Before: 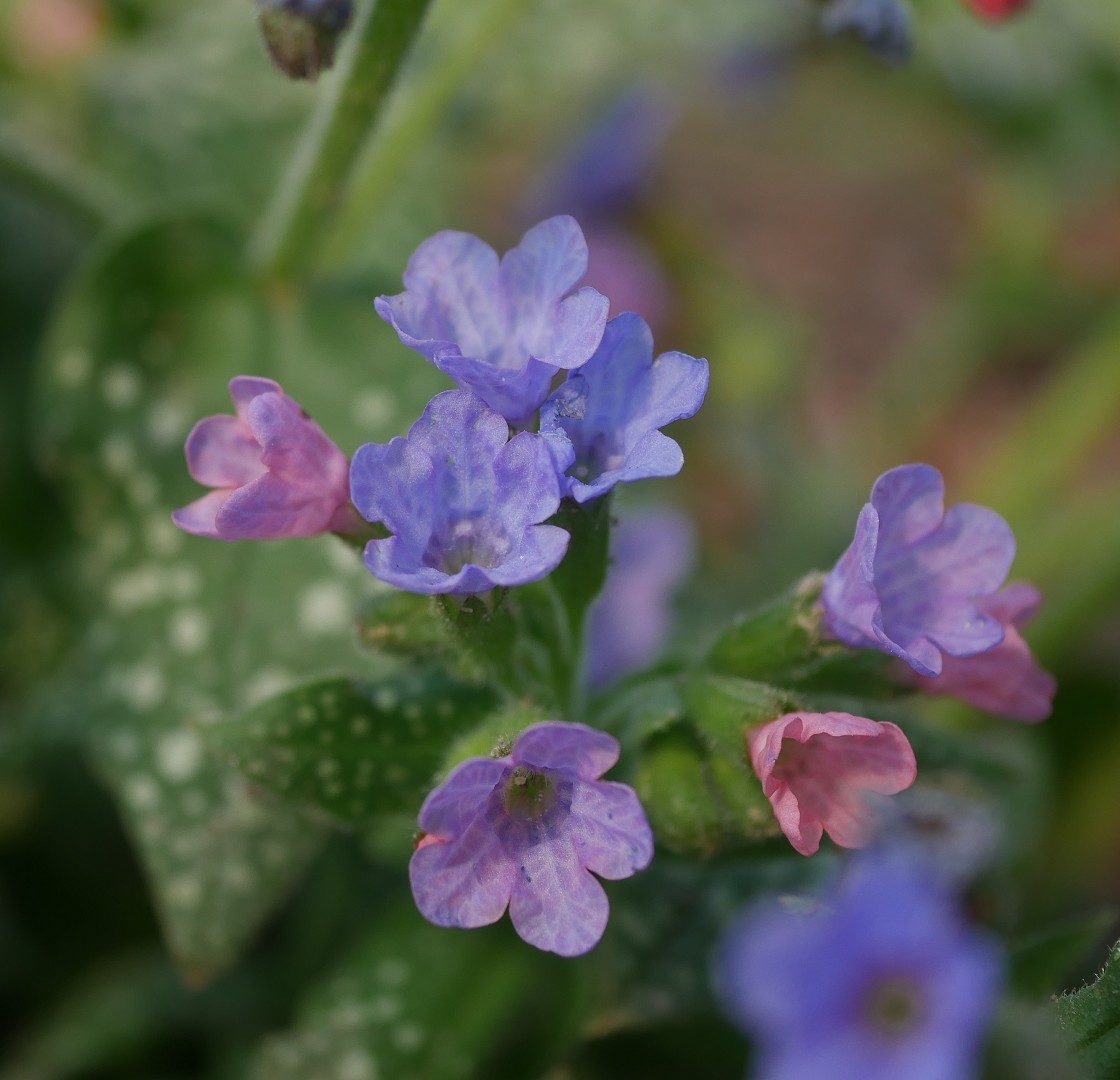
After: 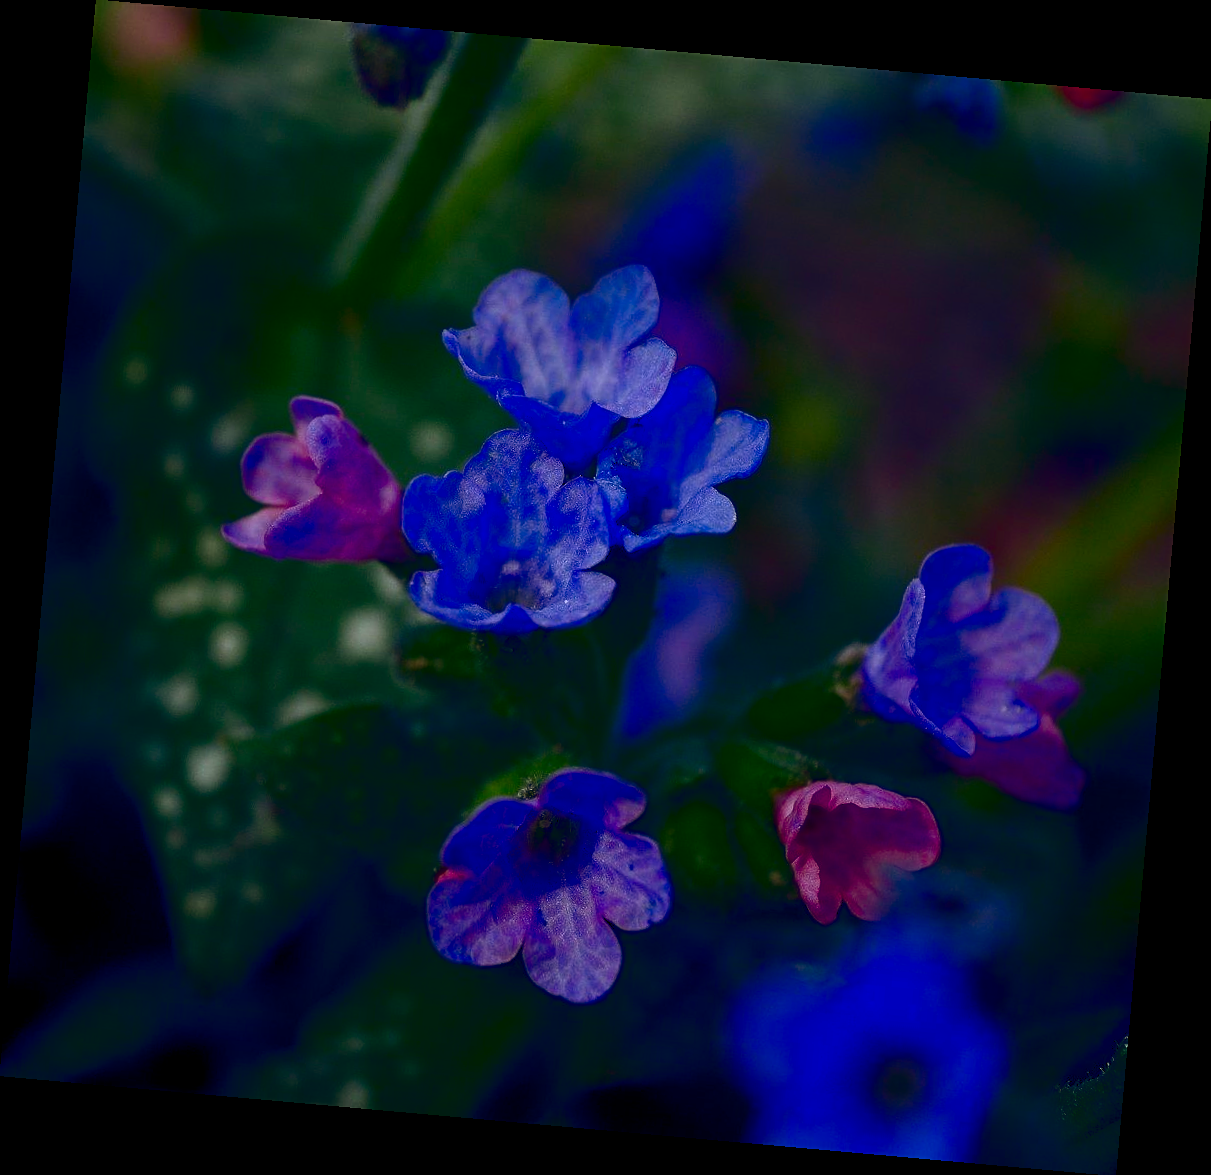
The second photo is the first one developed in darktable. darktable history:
contrast brightness saturation: contrast 0.09, brightness -0.59, saturation 0.17
color balance rgb: shadows lift › luminance -41.13%, shadows lift › chroma 14.13%, shadows lift › hue 260°, power › luminance -3.76%, power › chroma 0.56%, power › hue 40.37°, highlights gain › luminance 16.81%, highlights gain › chroma 2.94%, highlights gain › hue 260°, global offset › luminance -0.29%, global offset › chroma 0.31%, global offset › hue 260°, perceptual saturation grading › global saturation 20%, perceptual saturation grading › highlights -13.92%, perceptual saturation grading › shadows 50%
vibrance: on, module defaults
rotate and perspective: rotation 5.12°, automatic cropping off
sharpen: amount 0.2
exposure: compensate exposure bias true, compensate highlight preservation false
